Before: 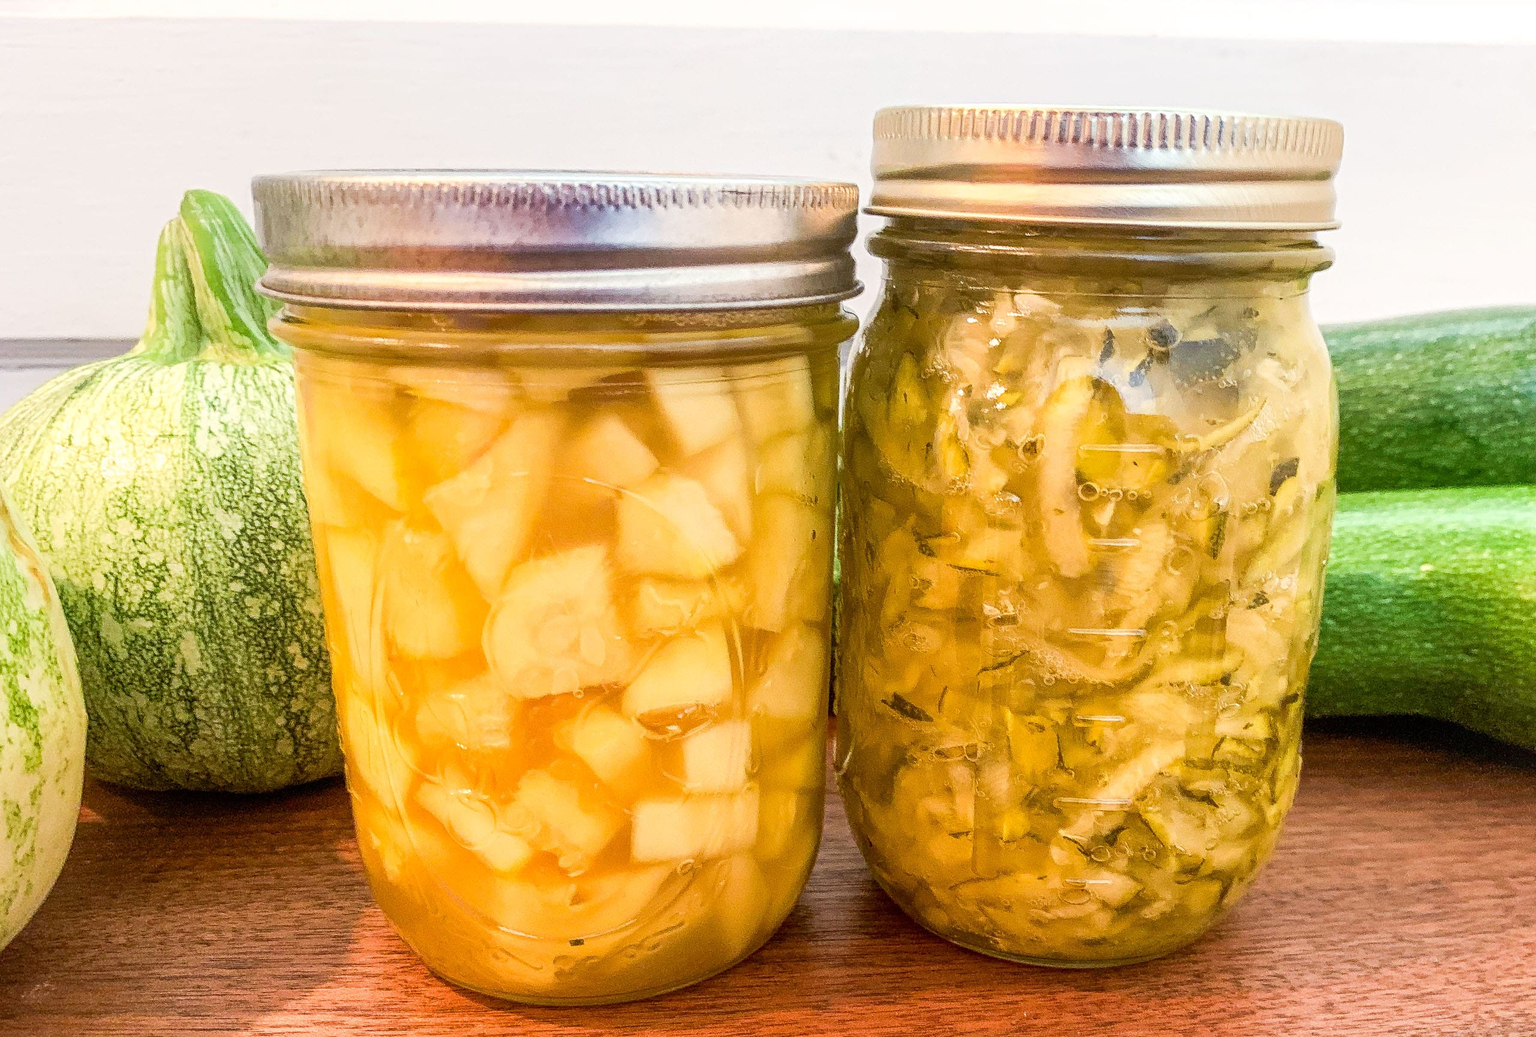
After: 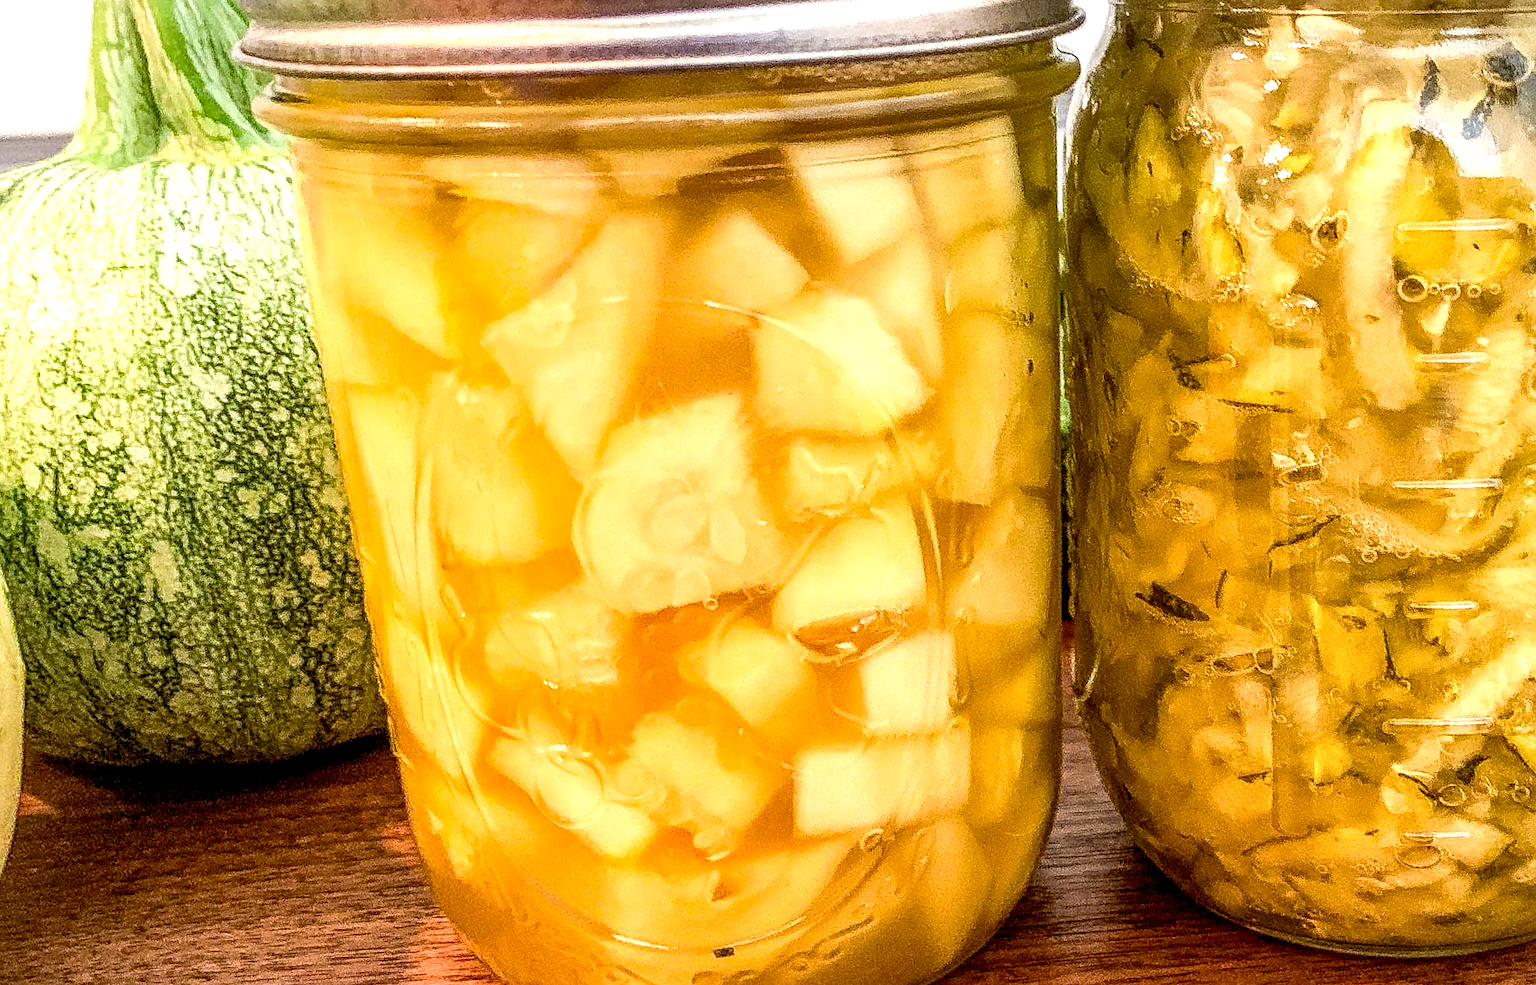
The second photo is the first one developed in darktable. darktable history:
exposure: black level correction 0.005, exposure 0.286 EV, compensate highlight preservation false
rotate and perspective: rotation -2.56°, automatic cropping off
local contrast: highlights 20%, detail 150%
crop: left 6.488%, top 27.668%, right 24.183%, bottom 8.656%
sharpen: amount 0.2
